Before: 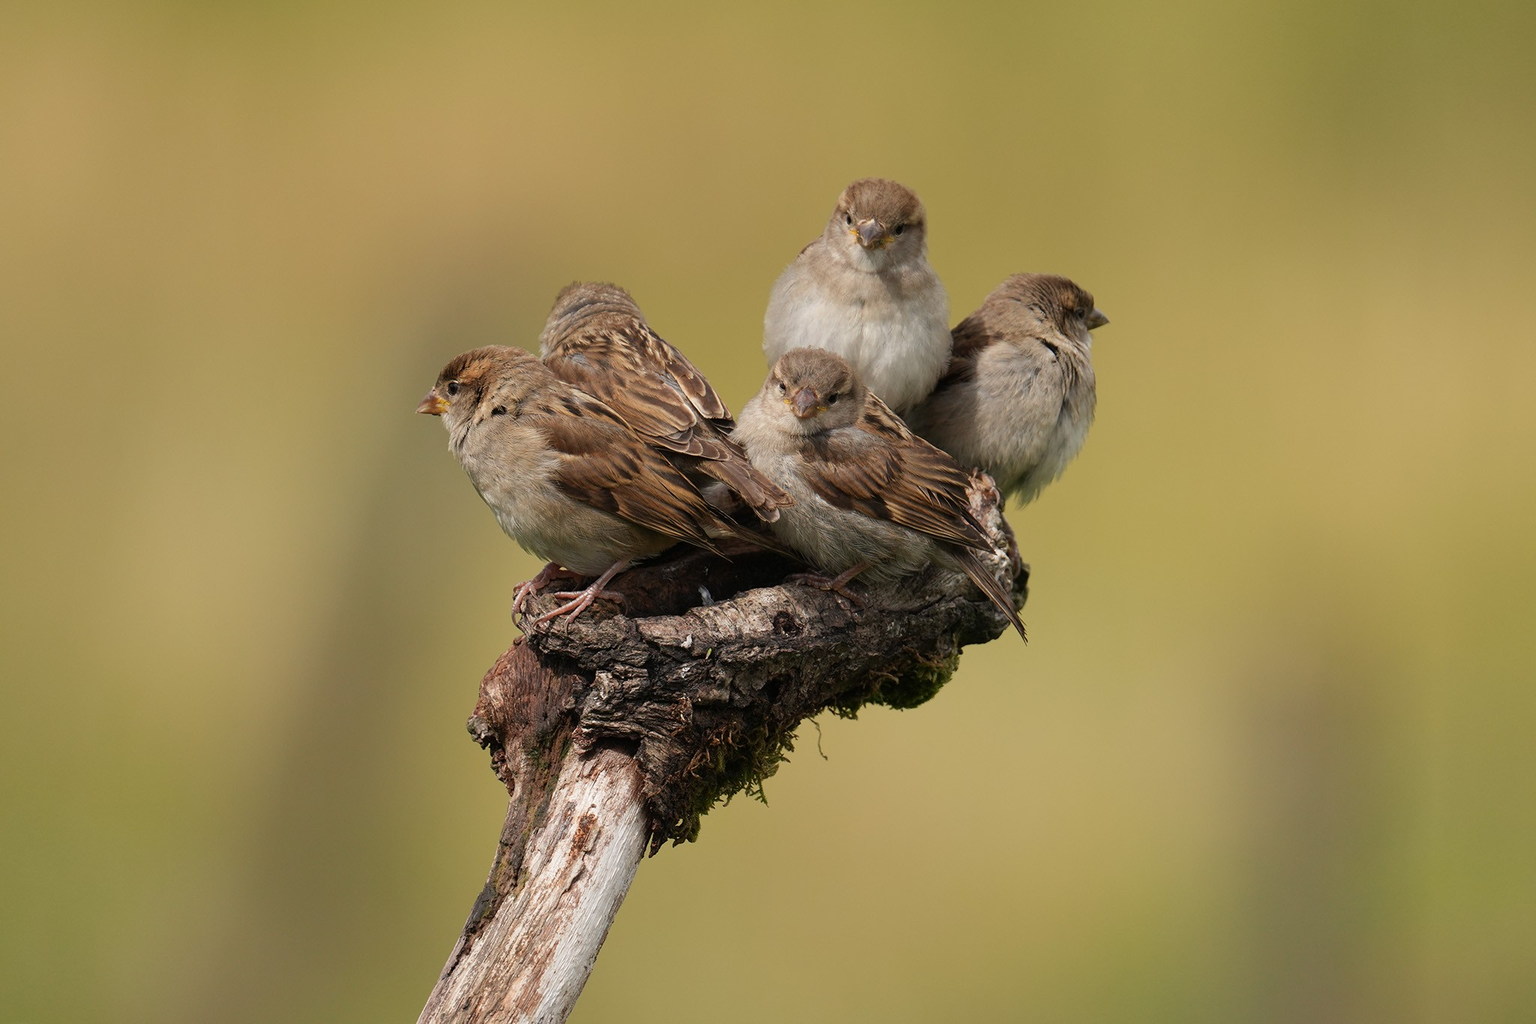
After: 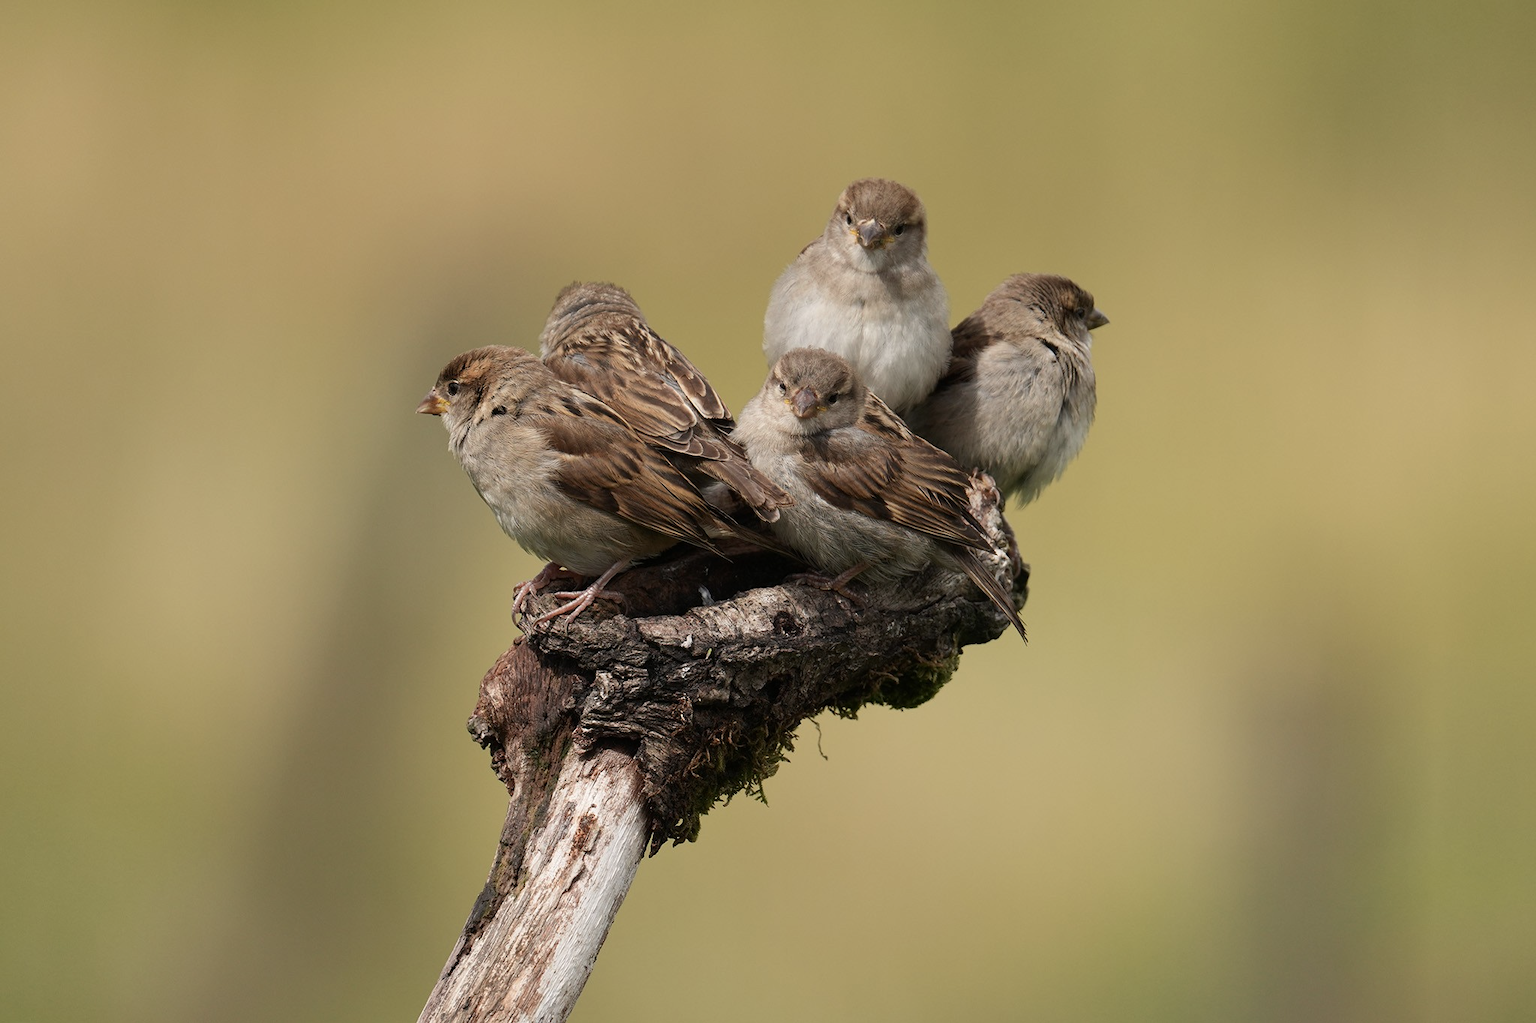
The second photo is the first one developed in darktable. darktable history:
contrast brightness saturation: contrast 0.111, saturation -0.164
